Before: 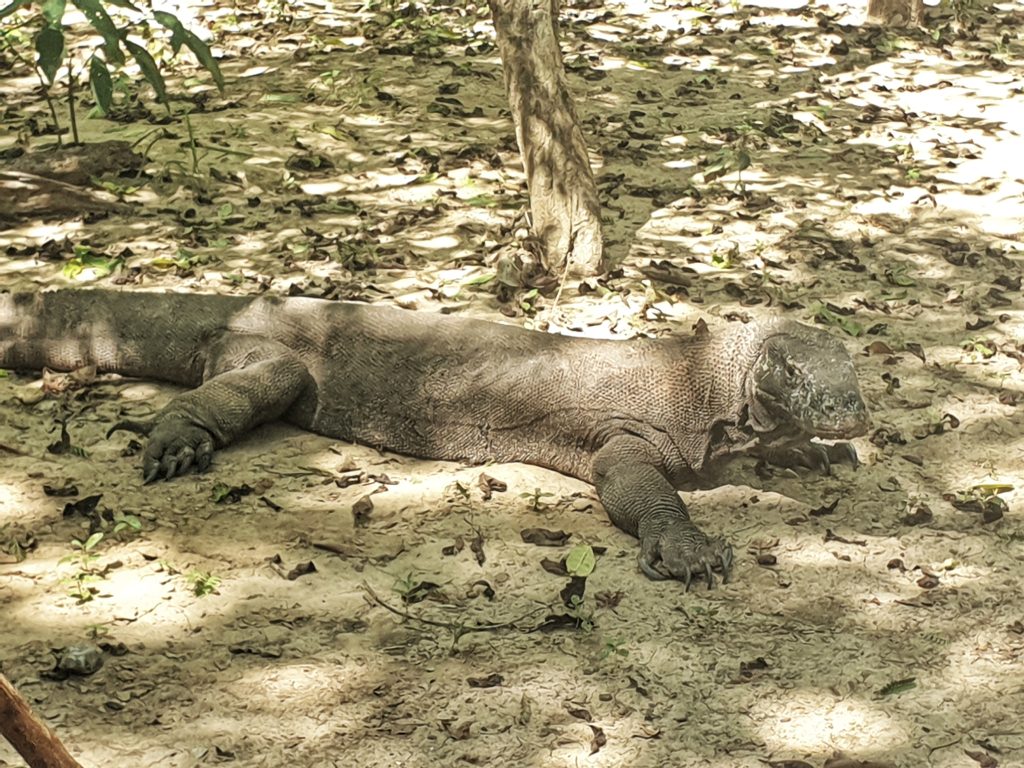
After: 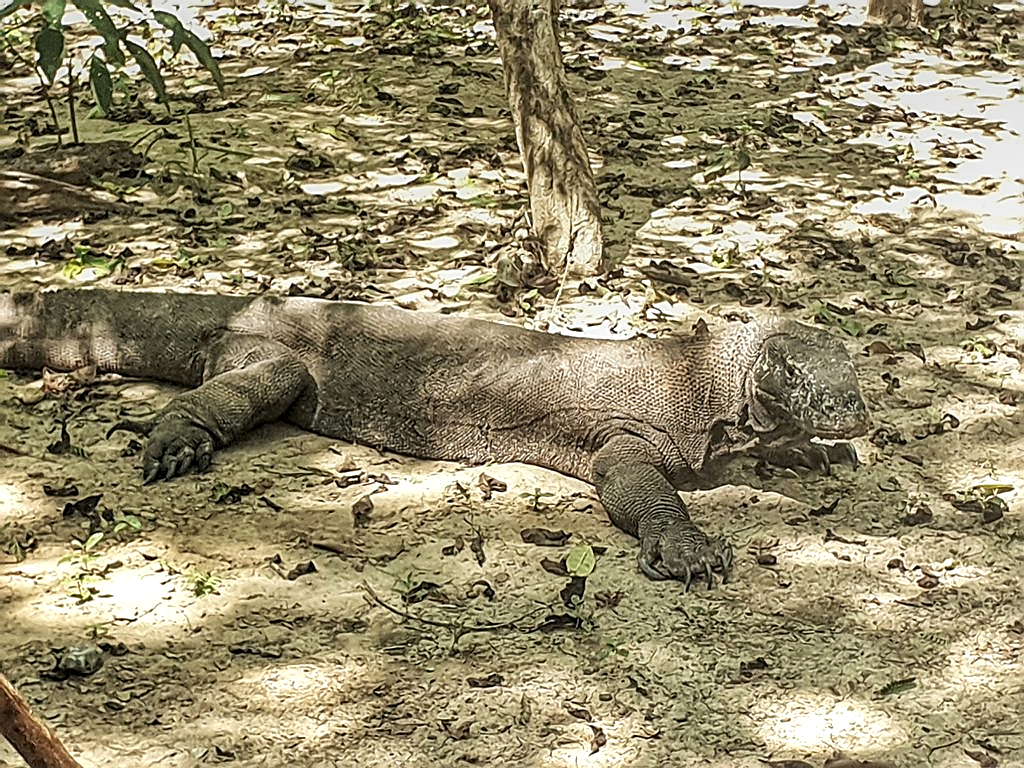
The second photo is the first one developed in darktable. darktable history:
sharpen: radius 1.685, amount 1.294
graduated density: on, module defaults
exposure: exposure 0.161 EV, compensate highlight preservation false
local contrast: detail 130%
